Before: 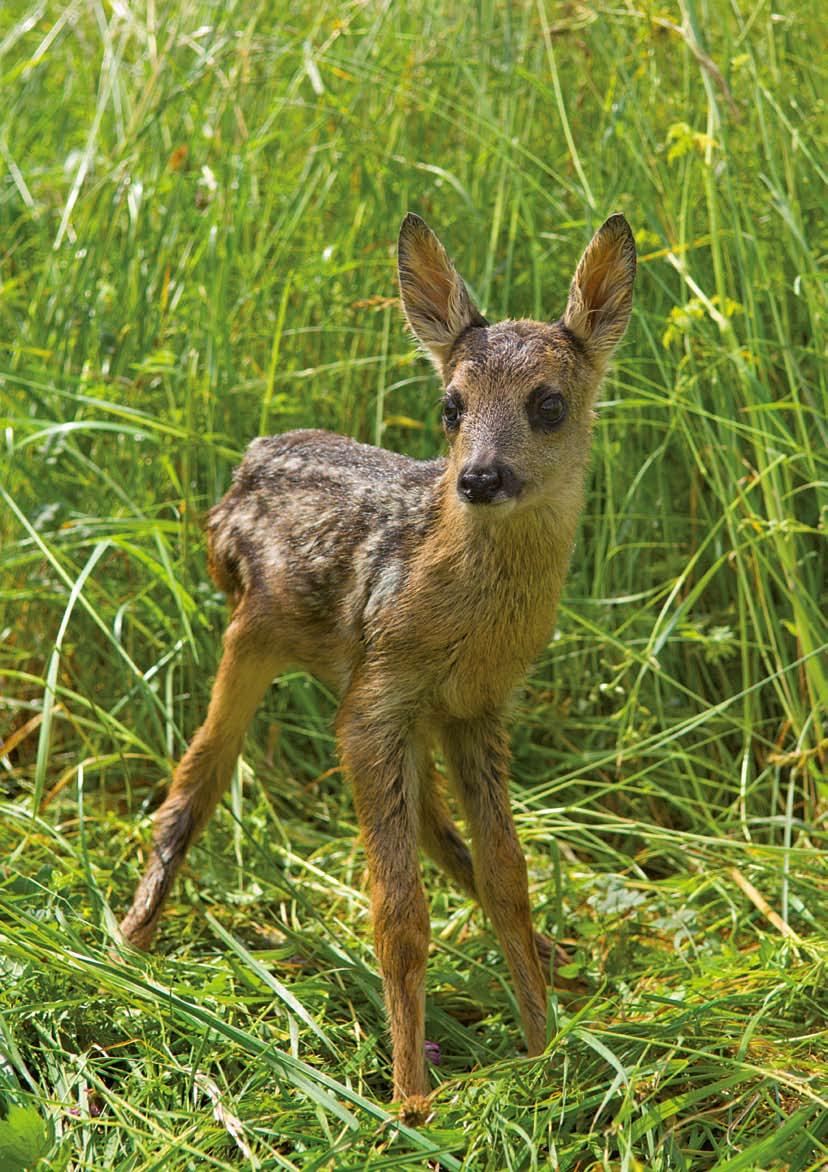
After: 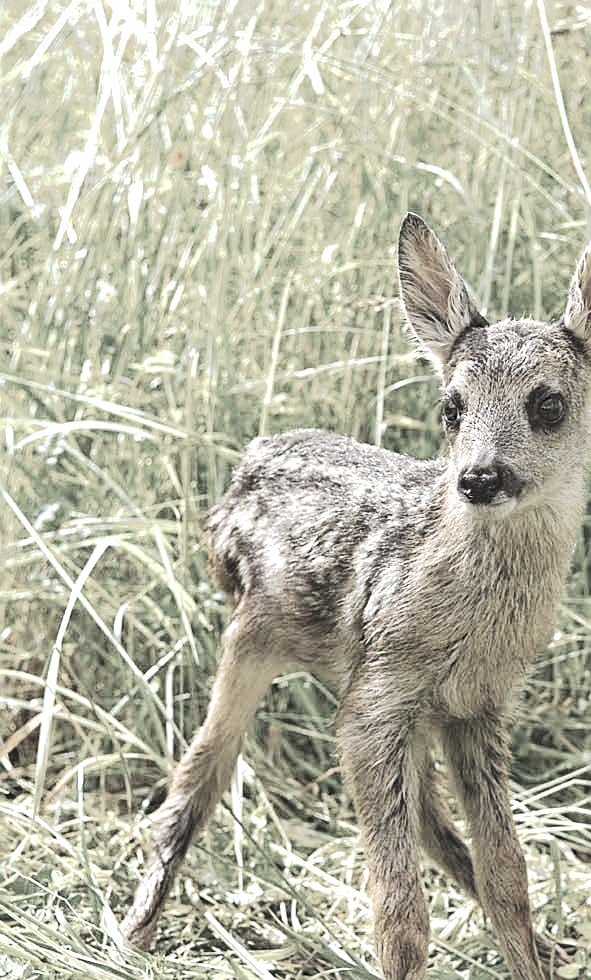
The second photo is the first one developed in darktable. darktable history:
color correction: highlights b* 0.031, saturation 0.213
crop: right 28.586%, bottom 16.302%
exposure: black level correction 0, exposure 1 EV, compensate highlight preservation false
tone curve: curves: ch0 [(0, 0) (0.003, 0.108) (0.011, 0.113) (0.025, 0.113) (0.044, 0.121) (0.069, 0.132) (0.1, 0.145) (0.136, 0.158) (0.177, 0.182) (0.224, 0.215) (0.277, 0.27) (0.335, 0.341) (0.399, 0.424) (0.468, 0.528) (0.543, 0.622) (0.623, 0.721) (0.709, 0.79) (0.801, 0.846) (0.898, 0.871) (1, 1)], preserve colors none
sharpen: on, module defaults
